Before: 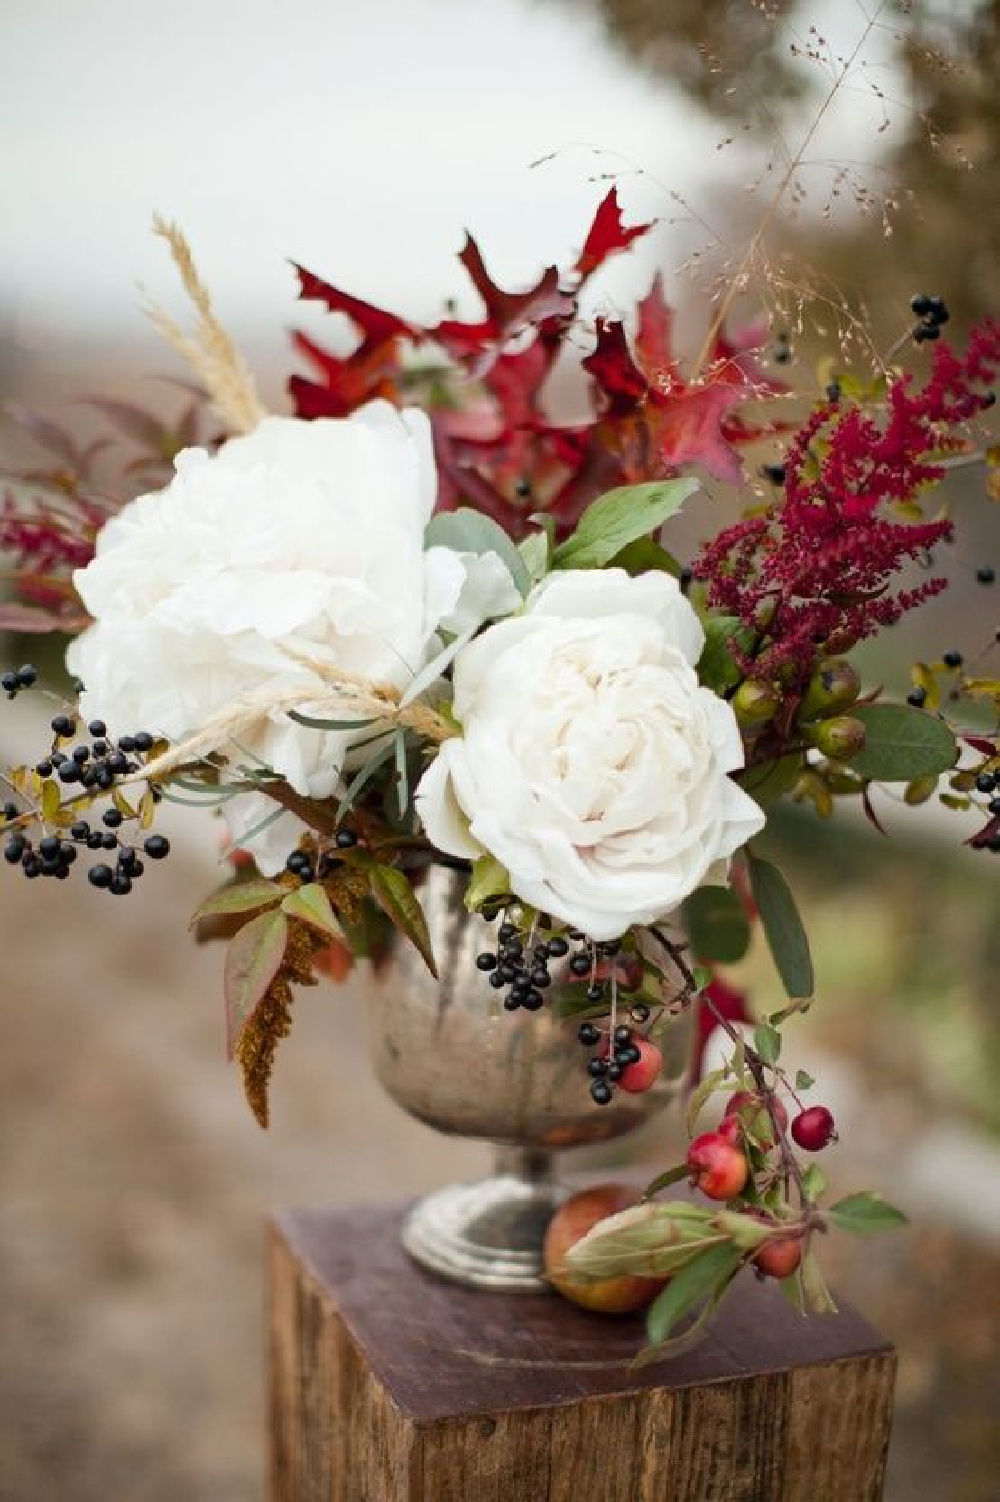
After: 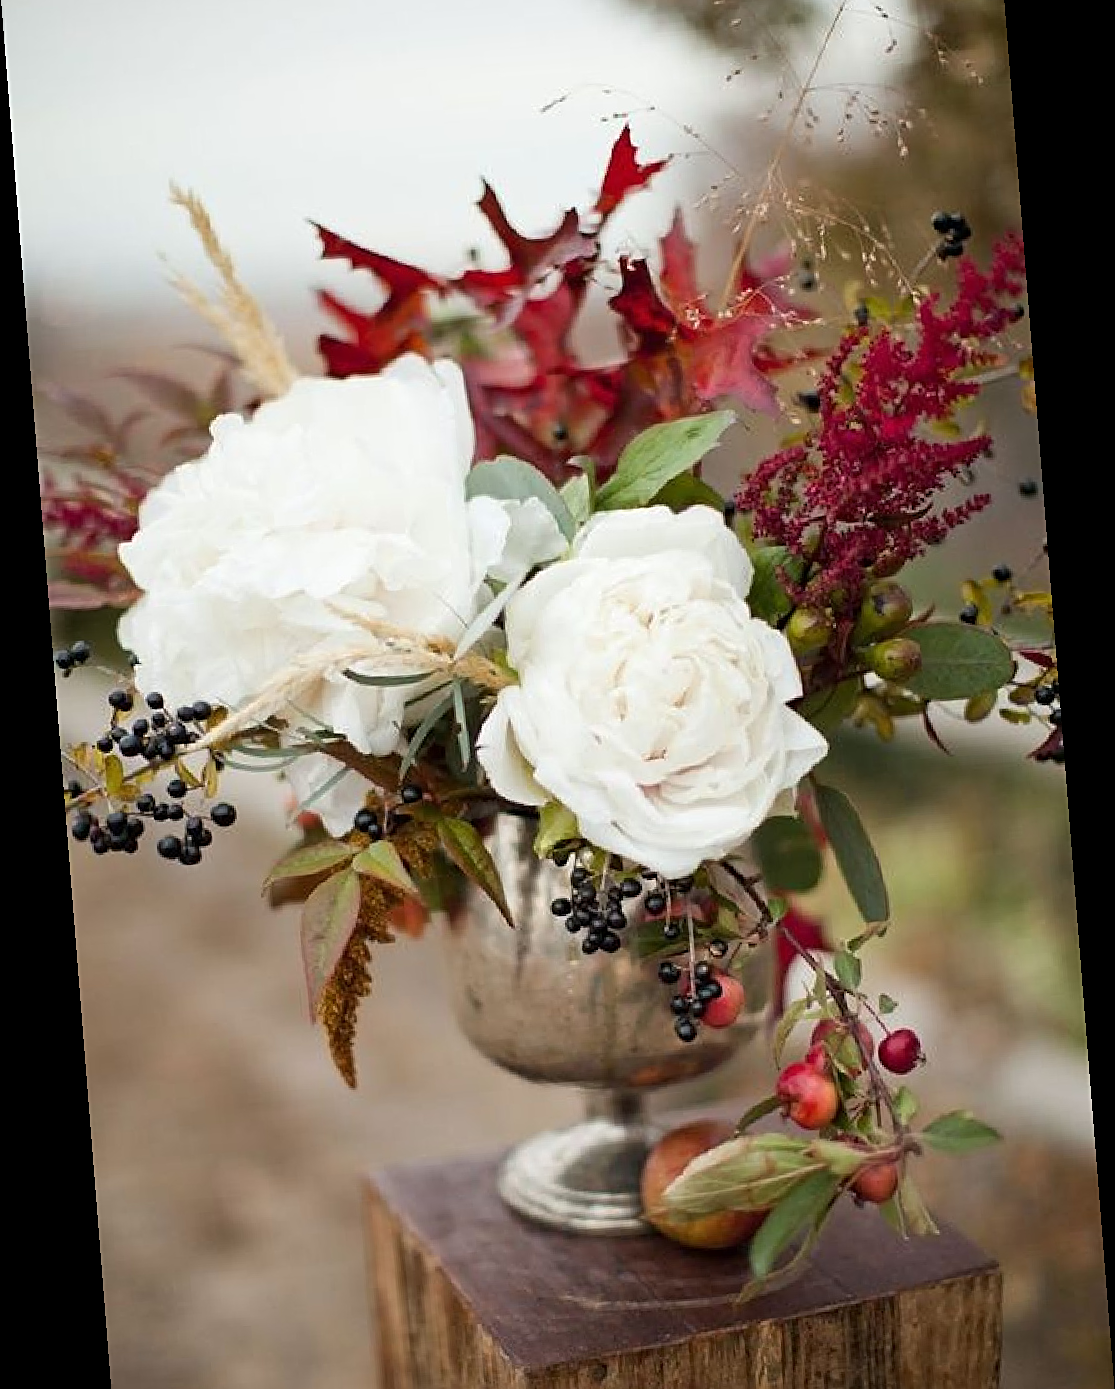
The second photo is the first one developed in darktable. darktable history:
crop and rotate: top 5.609%, bottom 5.609%
sharpen: on, module defaults
rotate and perspective: rotation -4.2°, shear 0.006, automatic cropping off
